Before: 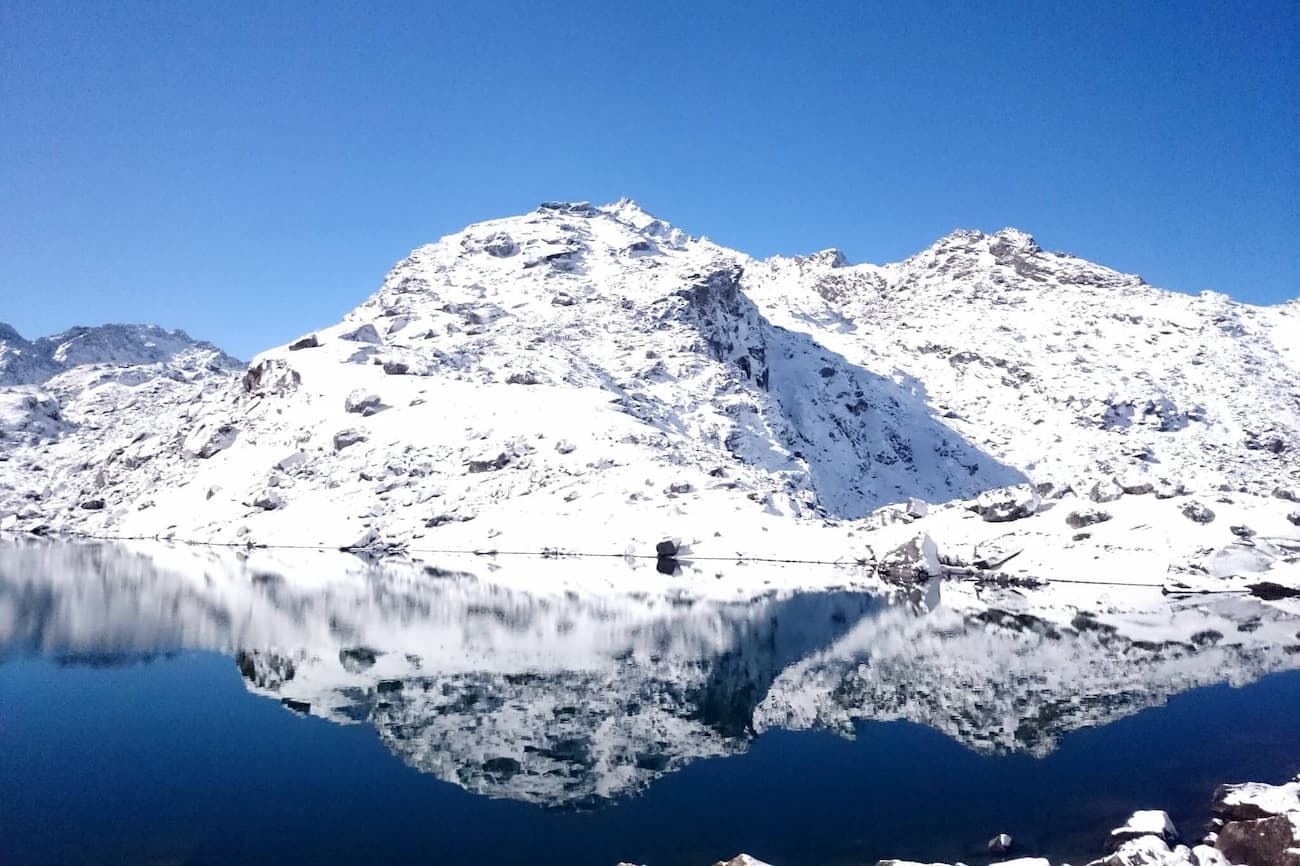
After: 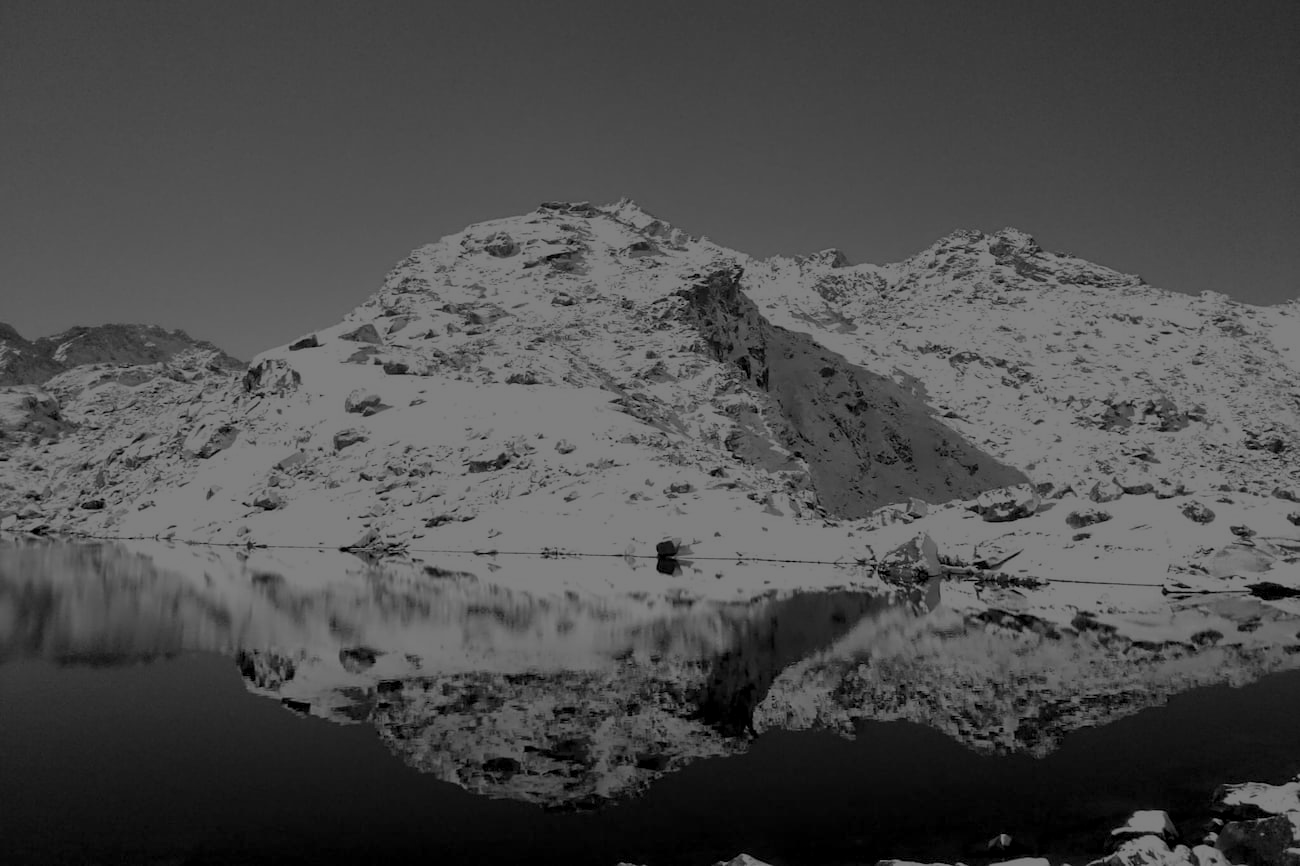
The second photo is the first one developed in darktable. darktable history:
monochrome: a 32, b 64, size 2.3, highlights 1
tone equalizer: on, module defaults
white balance: red 0.766, blue 1.537
colorize: hue 194.4°, saturation 29%, source mix 61.75%, lightness 3.98%, version 1
